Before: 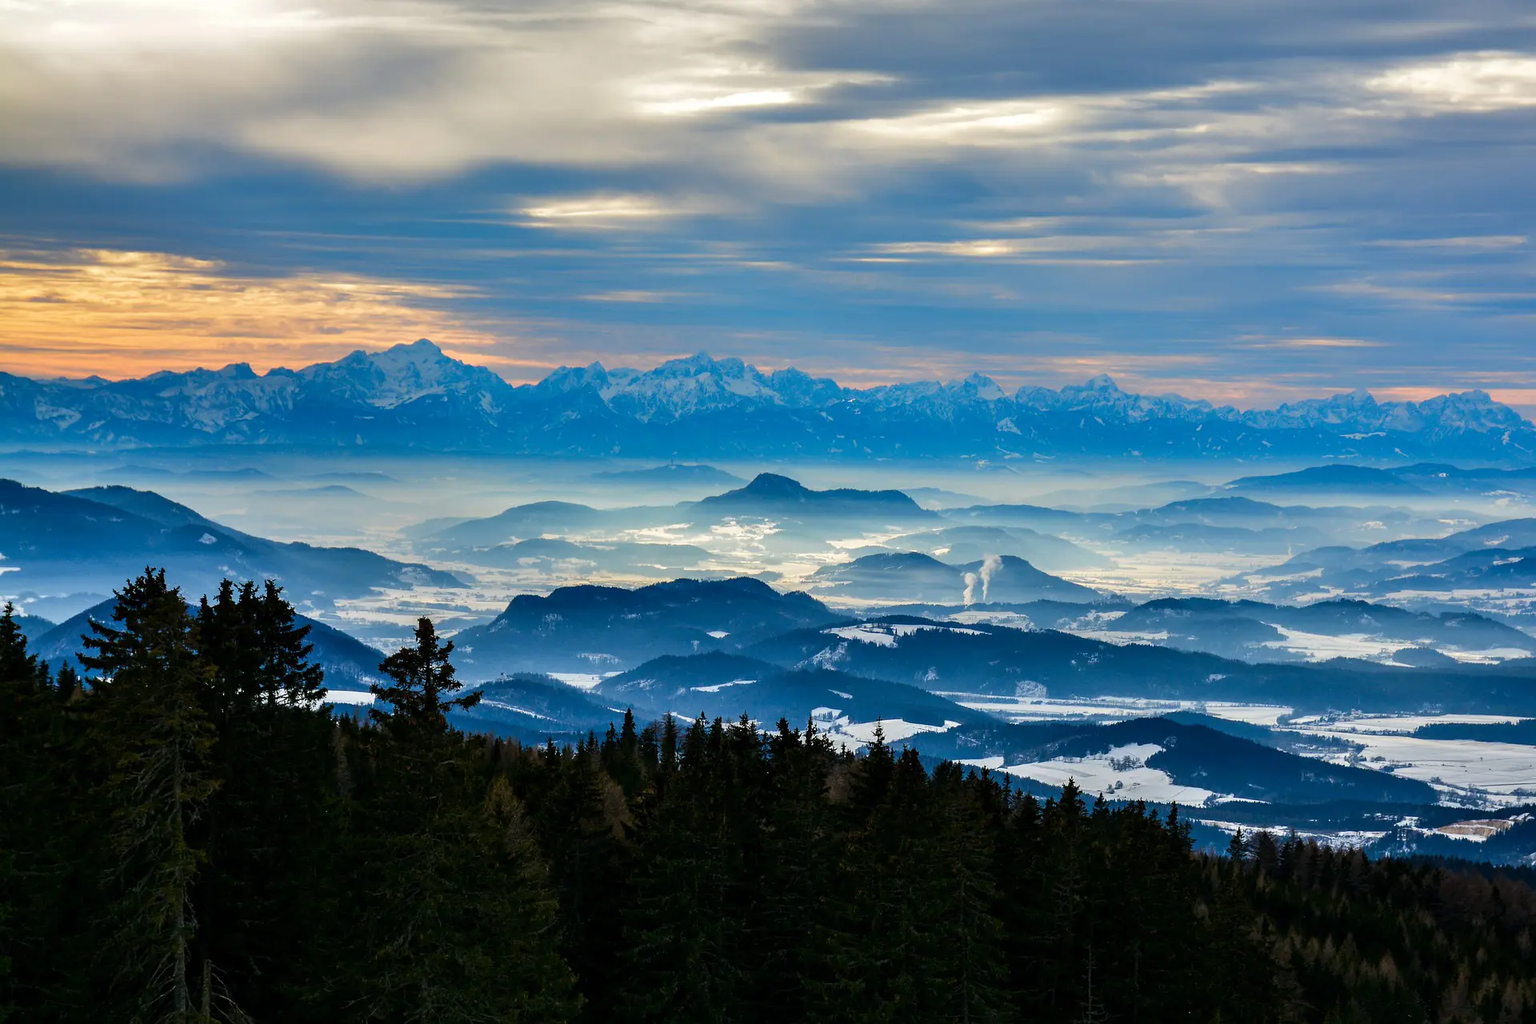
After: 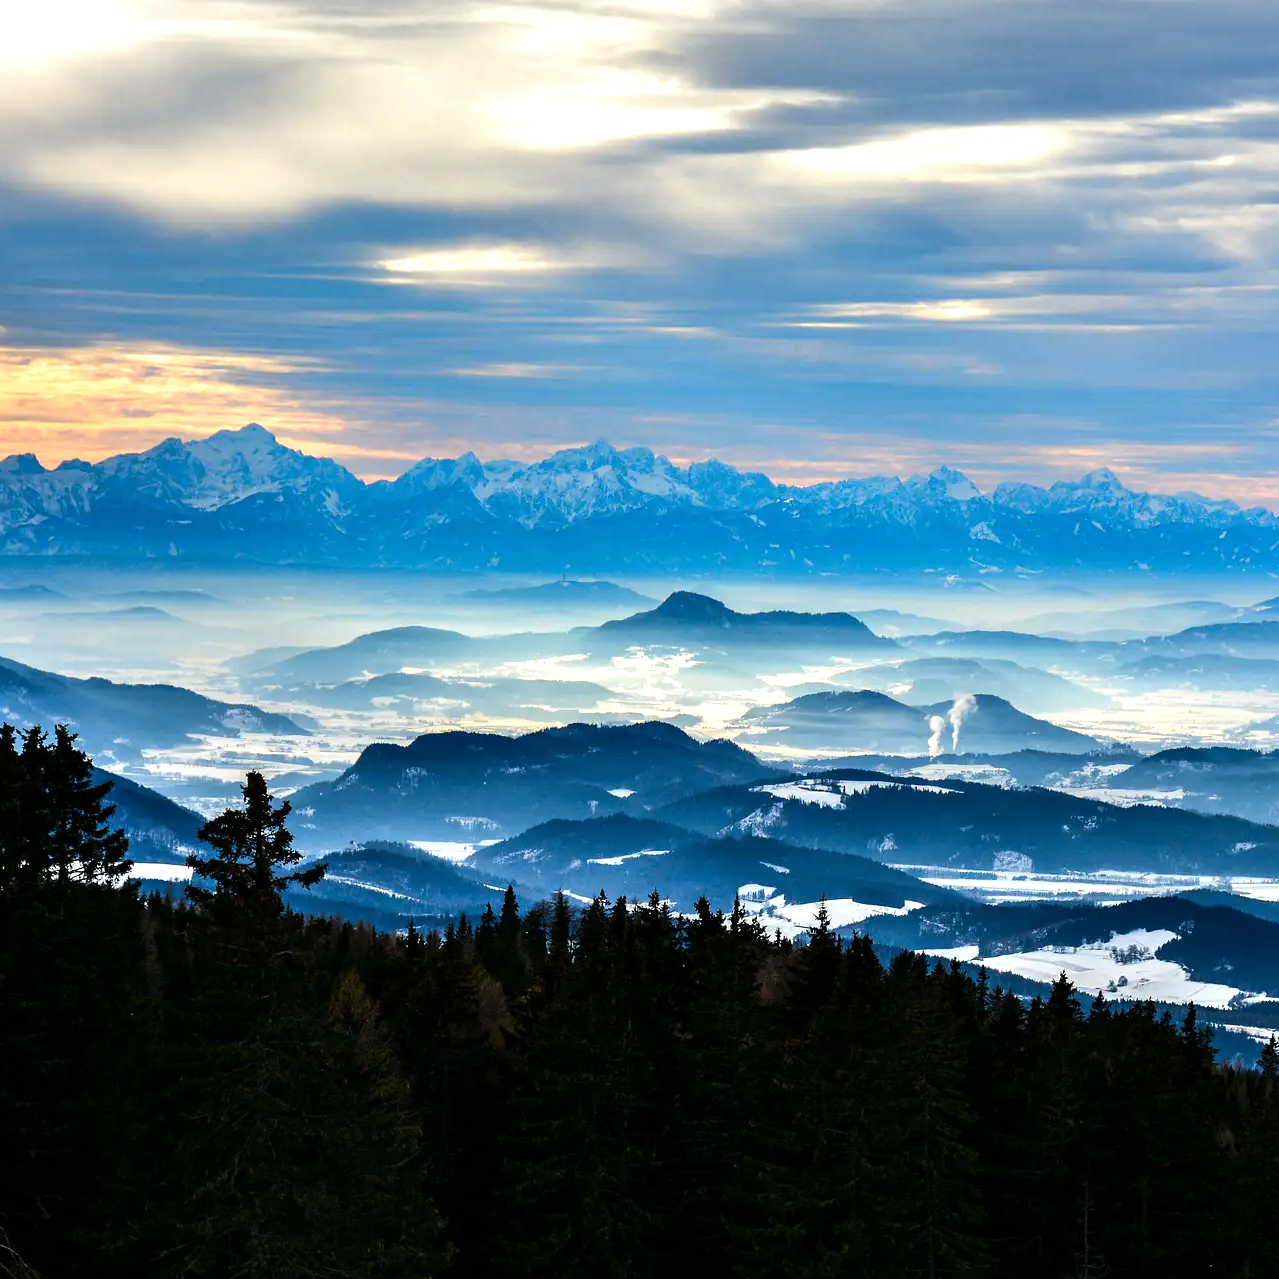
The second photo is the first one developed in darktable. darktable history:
crop and rotate: left 14.385%, right 18.948%
tone equalizer: -8 EV -0.75 EV, -7 EV -0.7 EV, -6 EV -0.6 EV, -5 EV -0.4 EV, -3 EV 0.4 EV, -2 EV 0.6 EV, -1 EV 0.7 EV, +0 EV 0.75 EV, edges refinement/feathering 500, mask exposure compensation -1.57 EV, preserve details no
